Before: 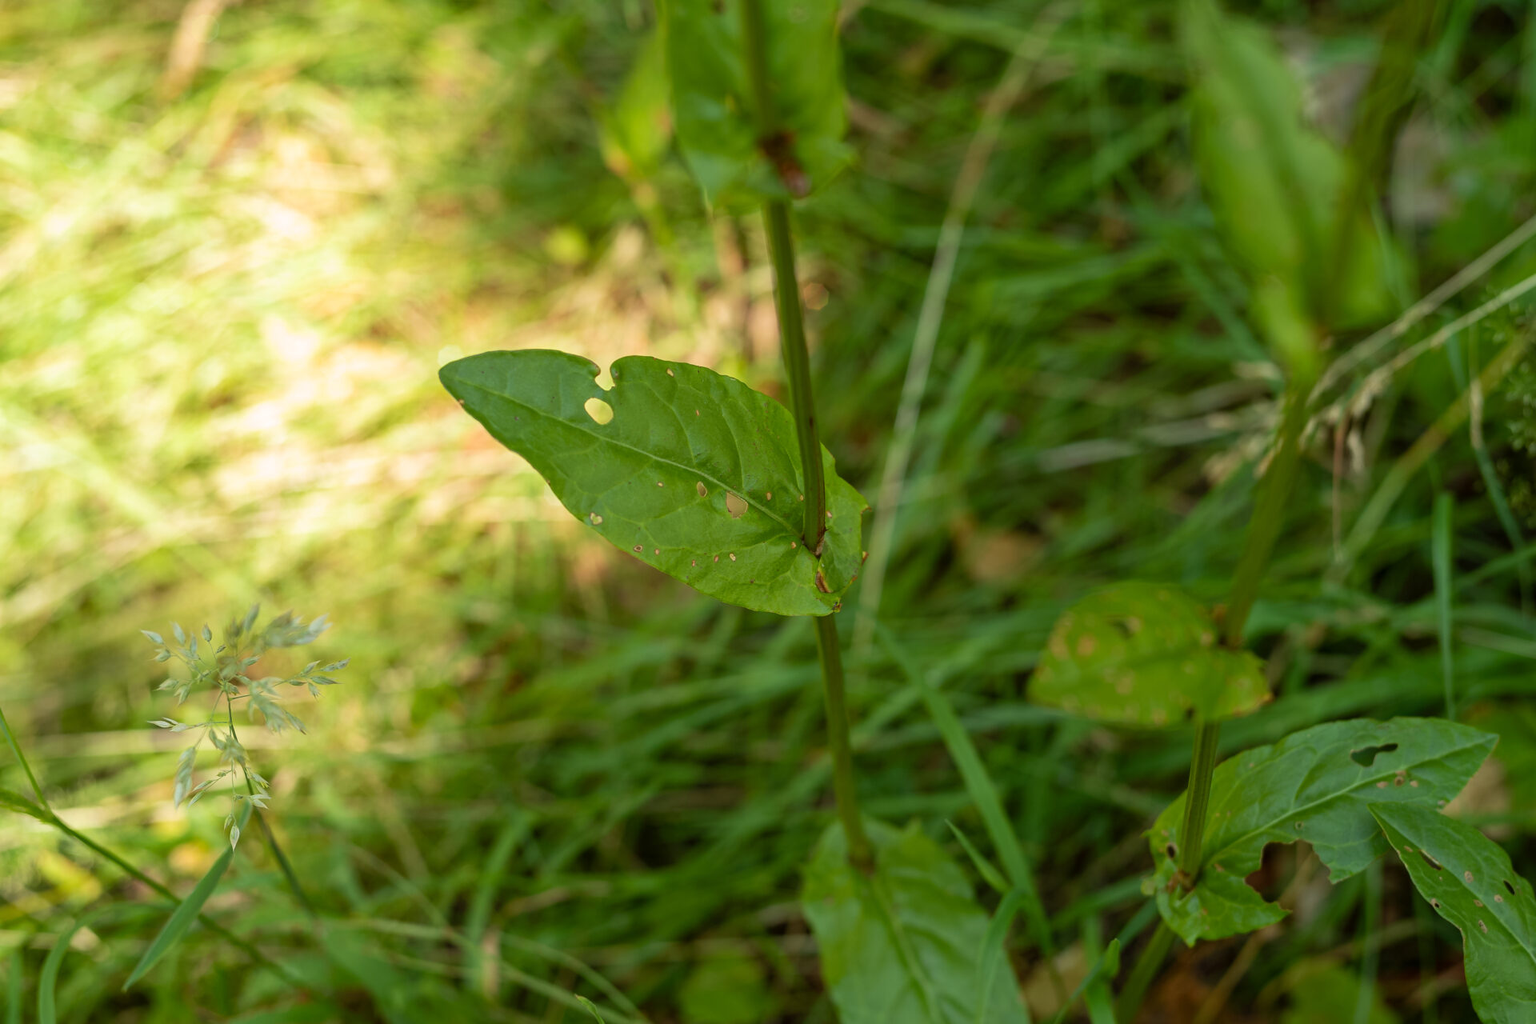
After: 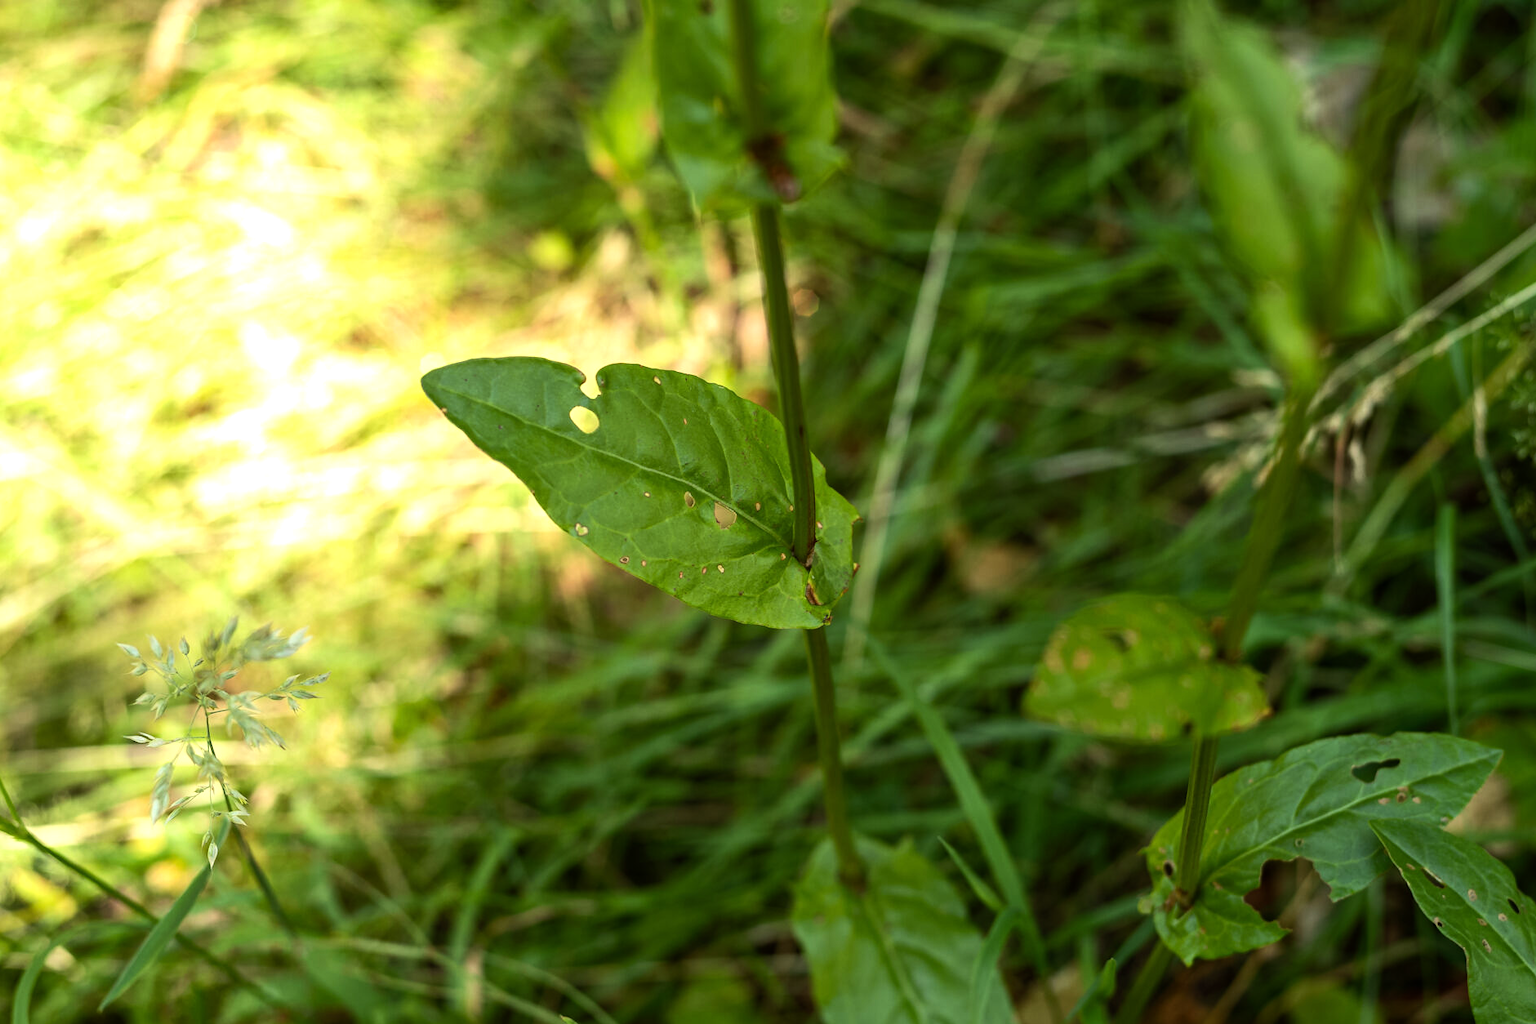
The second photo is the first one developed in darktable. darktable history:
tone equalizer: -8 EV -0.75 EV, -7 EV -0.7 EV, -6 EV -0.6 EV, -5 EV -0.4 EV, -3 EV 0.4 EV, -2 EV 0.6 EV, -1 EV 0.7 EV, +0 EV 0.75 EV, edges refinement/feathering 500, mask exposure compensation -1.57 EV, preserve details no
crop: left 1.743%, right 0.268%, bottom 2.011%
